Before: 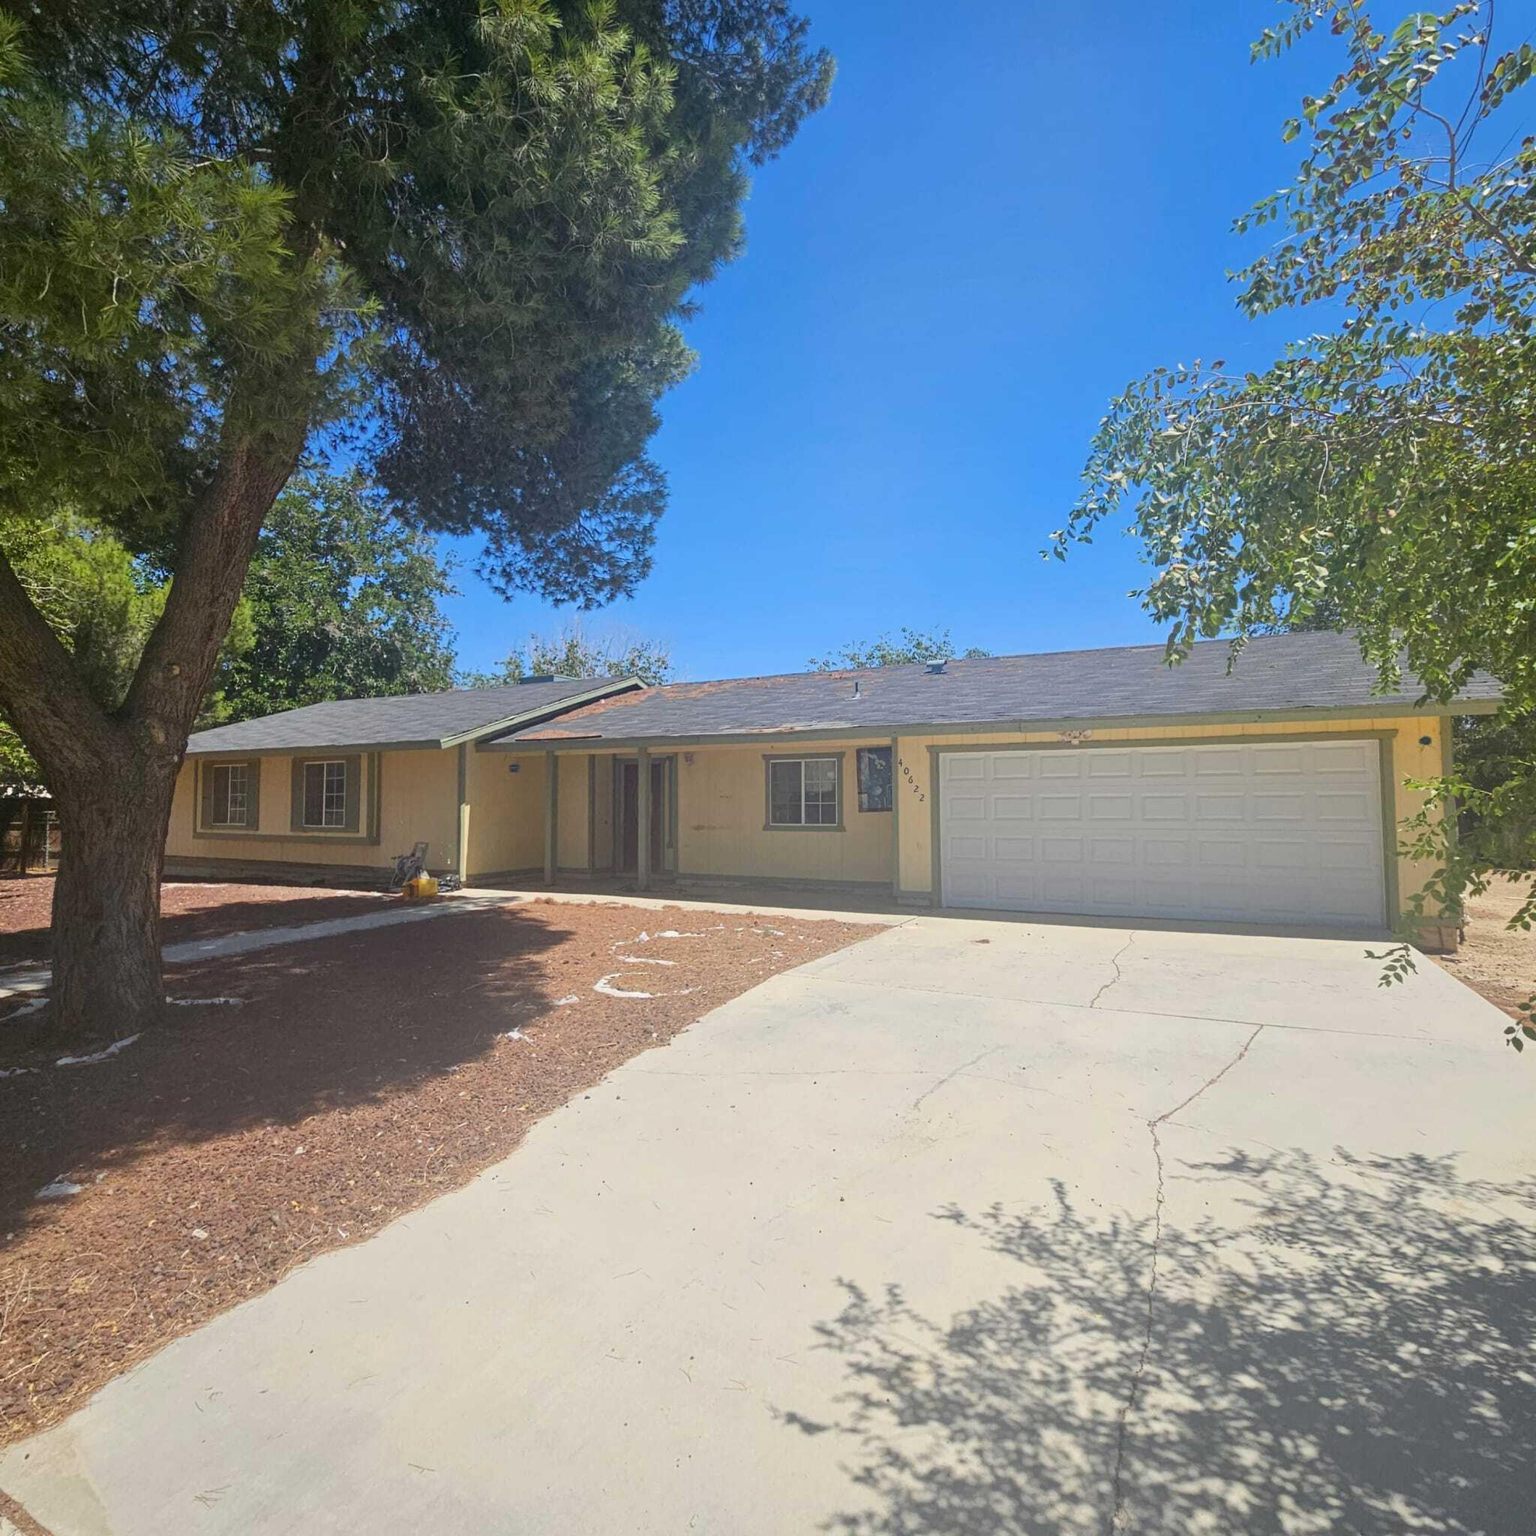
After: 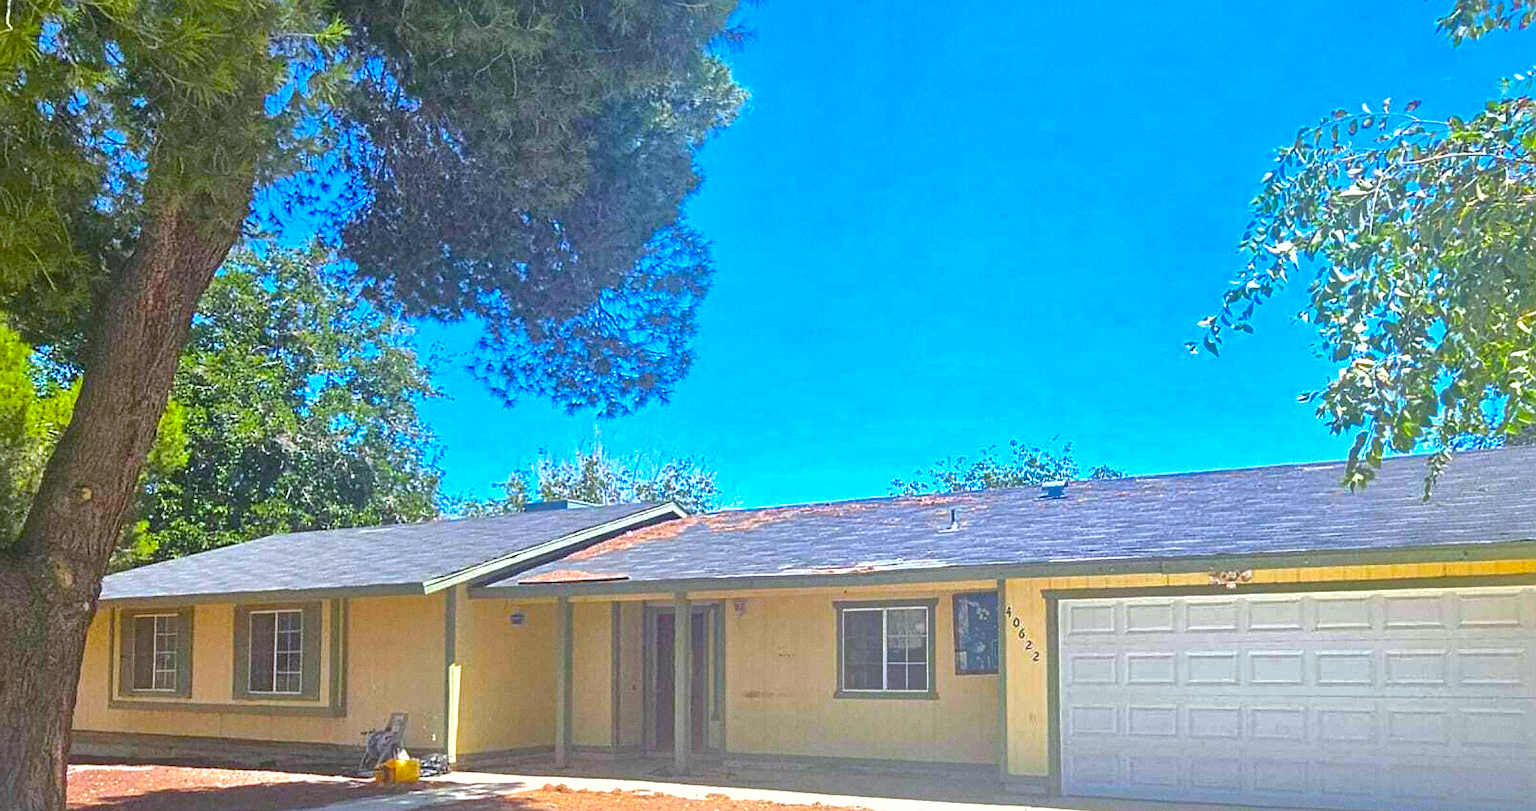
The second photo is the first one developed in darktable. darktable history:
crop: left 7.036%, top 18.398%, right 14.379%, bottom 40.043%
exposure: exposure 1.089 EV, compensate highlight preservation false
color balance rgb: linear chroma grading › global chroma 15%, perceptual saturation grading › global saturation 30%
shadows and highlights: shadows 40, highlights -60
sharpen: on, module defaults
grain: coarseness 0.09 ISO
white balance: red 0.967, blue 1.049
